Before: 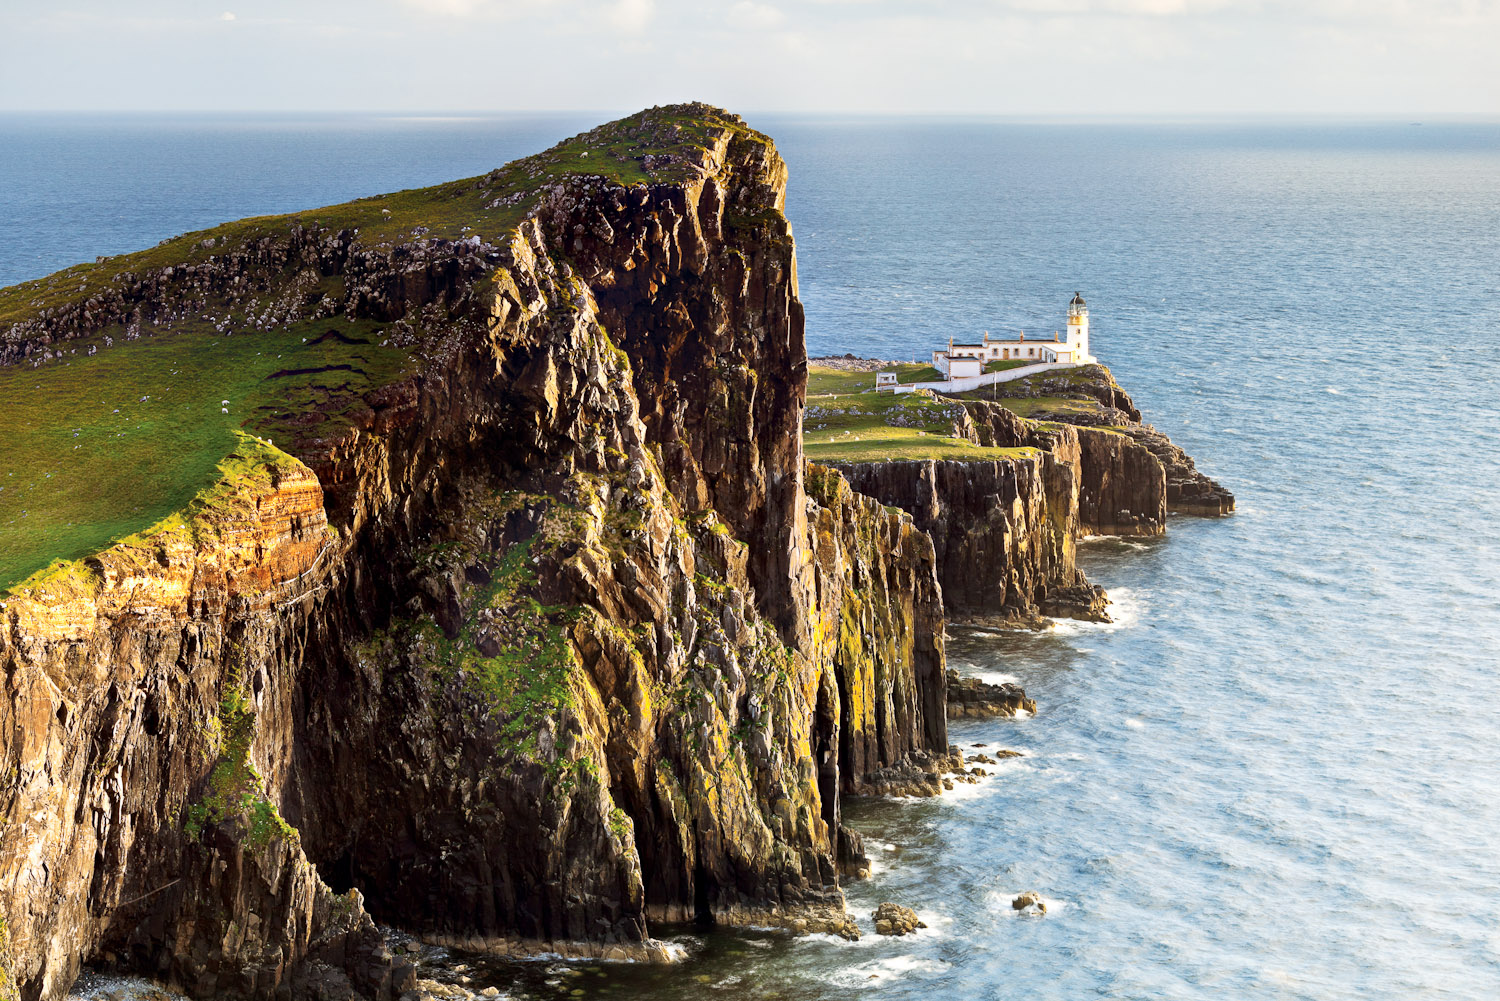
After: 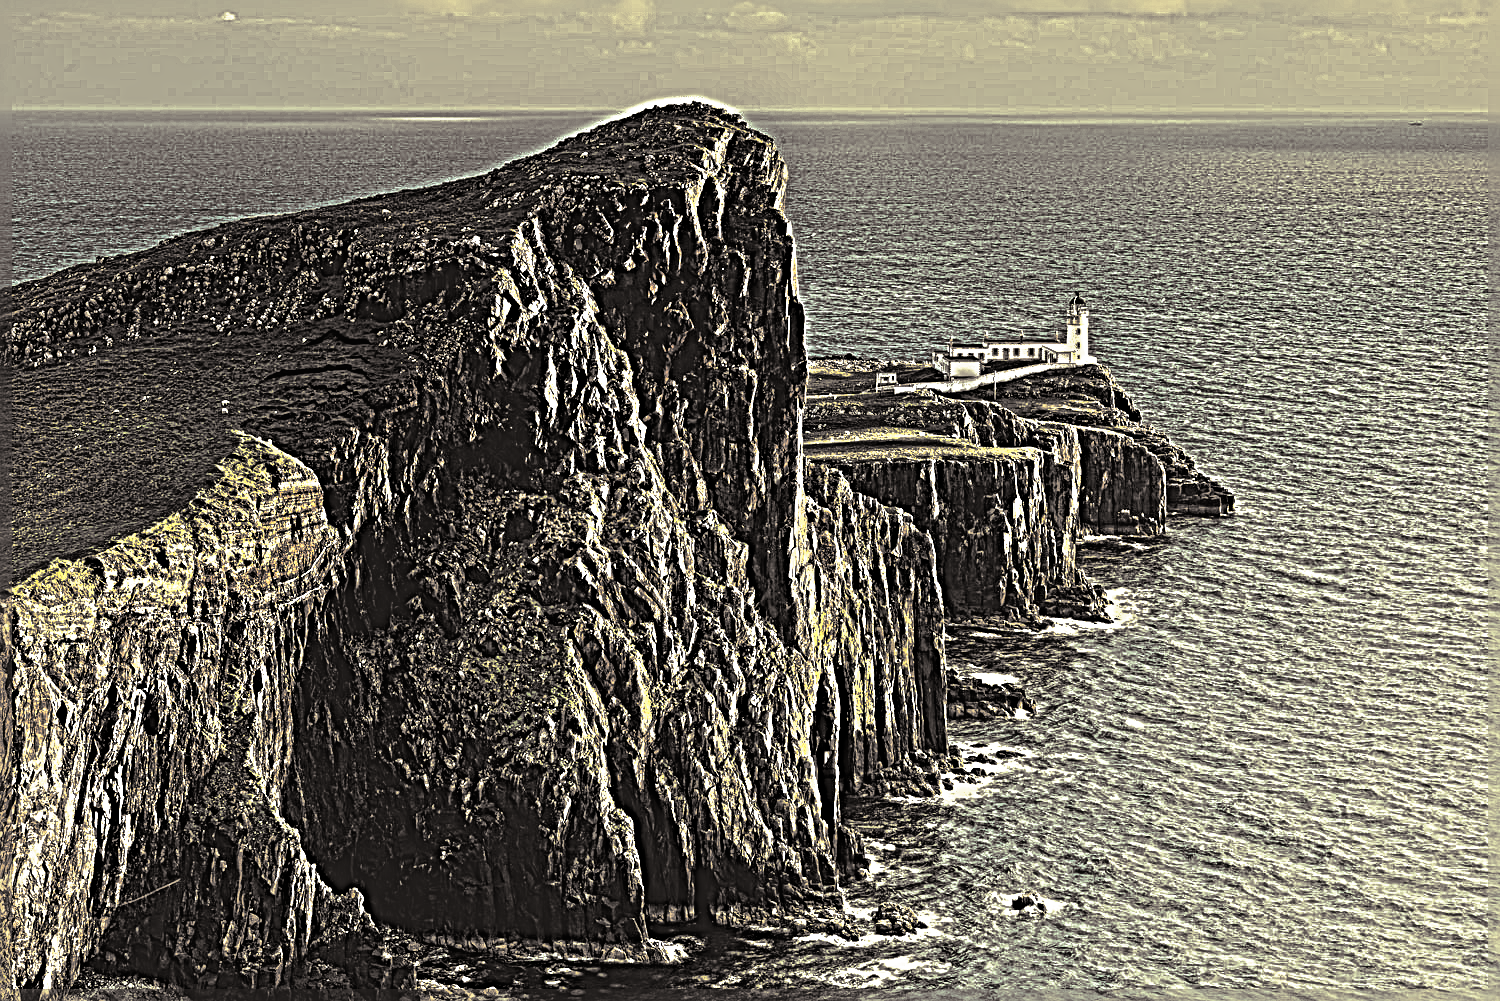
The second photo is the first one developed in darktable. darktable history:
tone curve #1: curves: ch0 [(0, 0) (0.003, 0.003) (0.011, 0.005) (0.025, 0.008) (0.044, 0.012) (0.069, 0.02) (0.1, 0.031) (0.136, 0.047) (0.177, 0.088) (0.224, 0.141) (0.277, 0.222) (0.335, 0.32) (0.399, 0.425) (0.468, 0.524) (0.543, 0.623) (0.623, 0.716) (0.709, 0.796) (0.801, 0.88) (0.898, 0.959) (1, 1)], preserve colors none
tone curve "1": curves: ch0 [(0, 0) (0.91, 0.76) (0.997, 0.913)], color space Lab, linked channels, preserve colors none
local contrast #1: highlights 100%, shadows 100%, detail 144%, midtone range 0.45
local contrast "1": mode bilateral grid, contrast 20, coarseness 3, detail 300%, midtone range 0.2 | blend: blend mode normal, opacity 27%; mask: uniform (no mask)
exposure #1: black level correction -0.1, compensate highlight preservation false
exposure "1": black level correction -0.03, compensate highlight preservation false
color correction: highlights b* 3
split-toning: shadows › hue 26°, shadows › saturation 0.09, highlights › hue 40°, highlights › saturation 0.18, balance -63, compress 0% | blend: blend mode normal, opacity 36%; mask: uniform (no mask)
velvia: on, module defaults
color balance: mode lift, gamma, gain (sRGB), lift [1, 0.69, 1, 1], gamma [1, 1.482, 1, 1], gain [1, 1, 1, 0.802]
sharpen #1: radius 6.3, amount 1.8, threshold 0 | blend: blend mode normal, opacity 50%; mask: uniform (no mask)
sharpen "1": radius 6.3, amount 1.8, threshold 0 | blend: blend mode normal, opacity 27%; mask: uniform (no mask)
